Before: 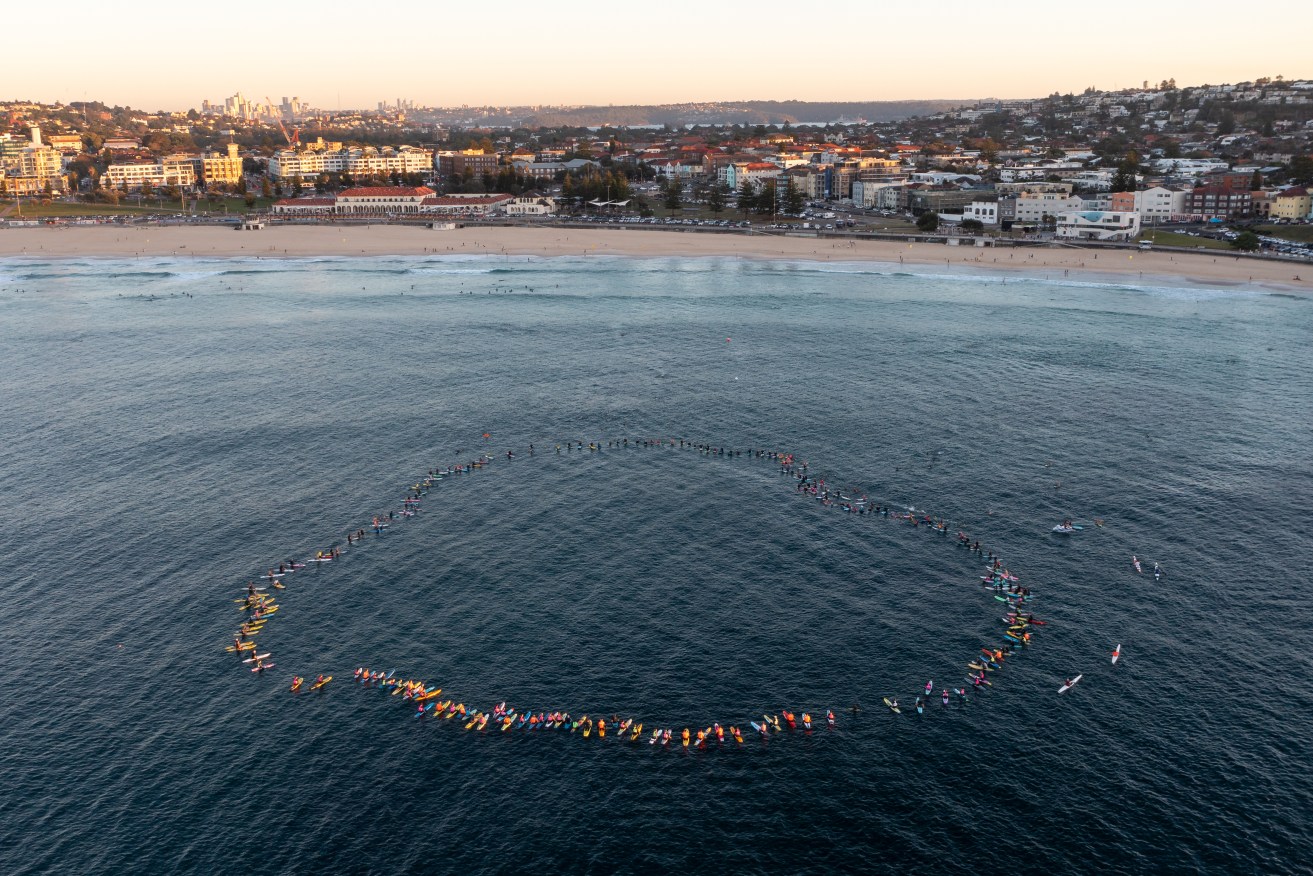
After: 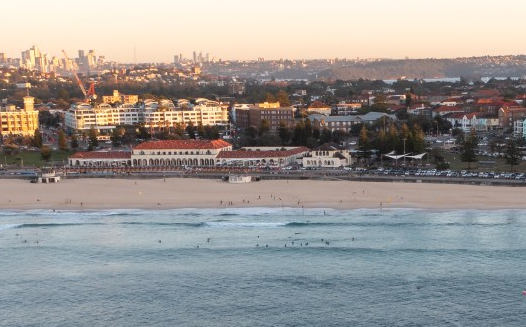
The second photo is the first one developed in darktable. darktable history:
crop: left 15.55%, top 5.441%, right 44.32%, bottom 57.159%
